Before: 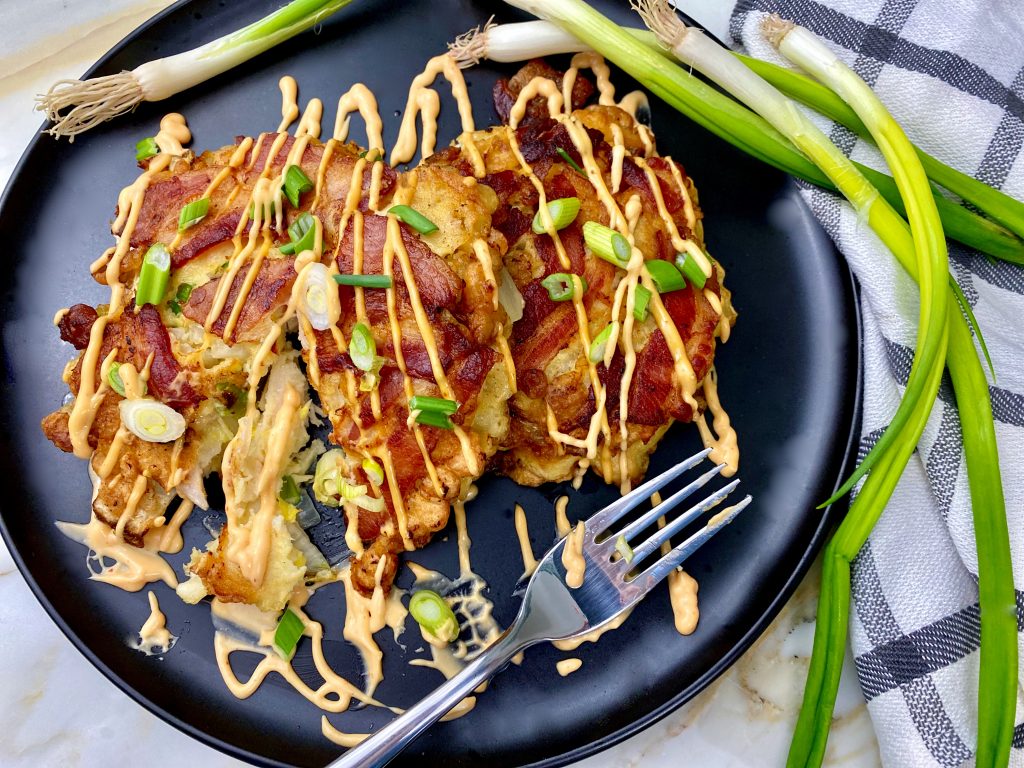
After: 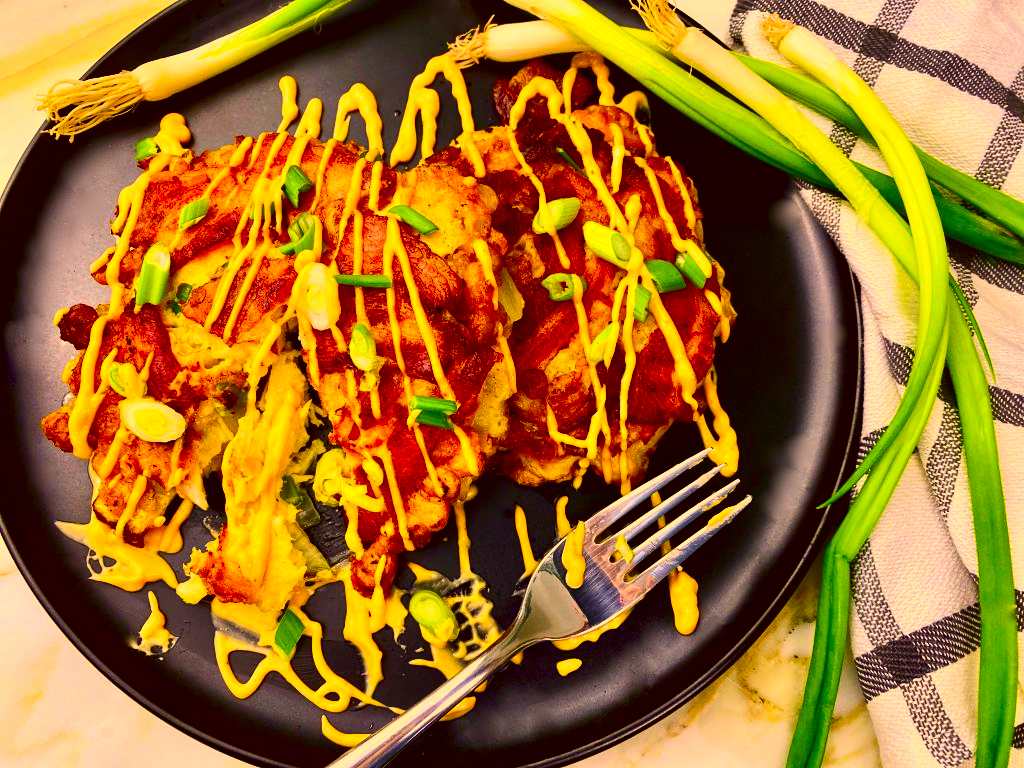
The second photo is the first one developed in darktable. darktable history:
color correction: highlights a* 10.44, highlights b* 30.04, shadows a* 2.73, shadows b* 17.51, saturation 1.72
contrast brightness saturation: contrast 0.28
